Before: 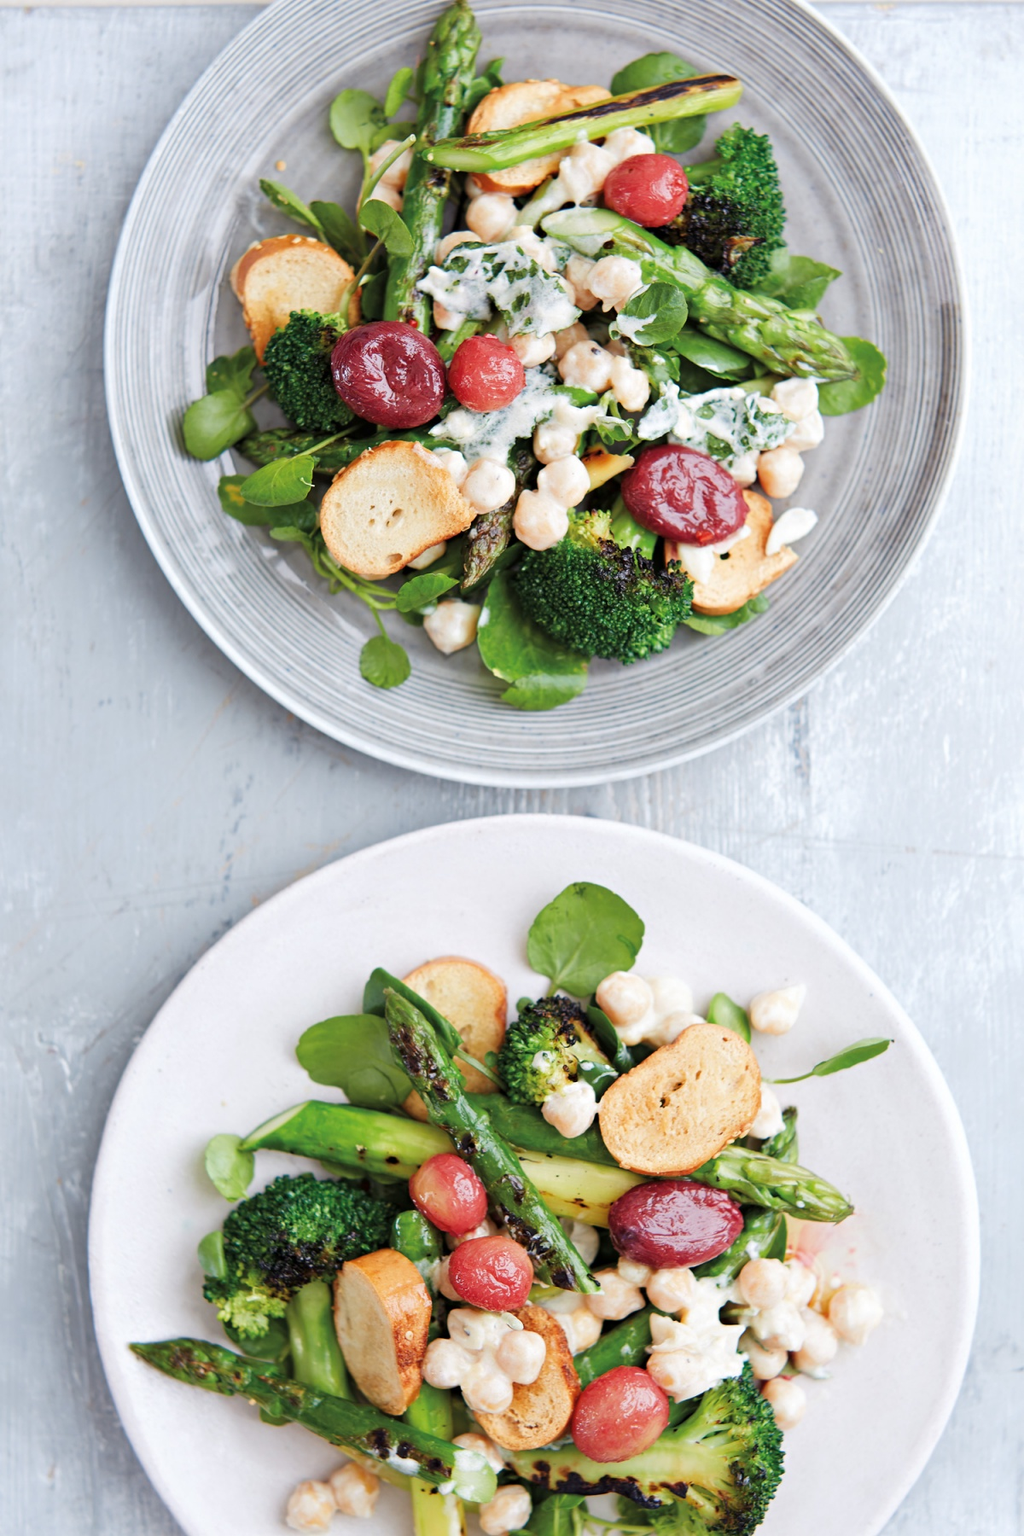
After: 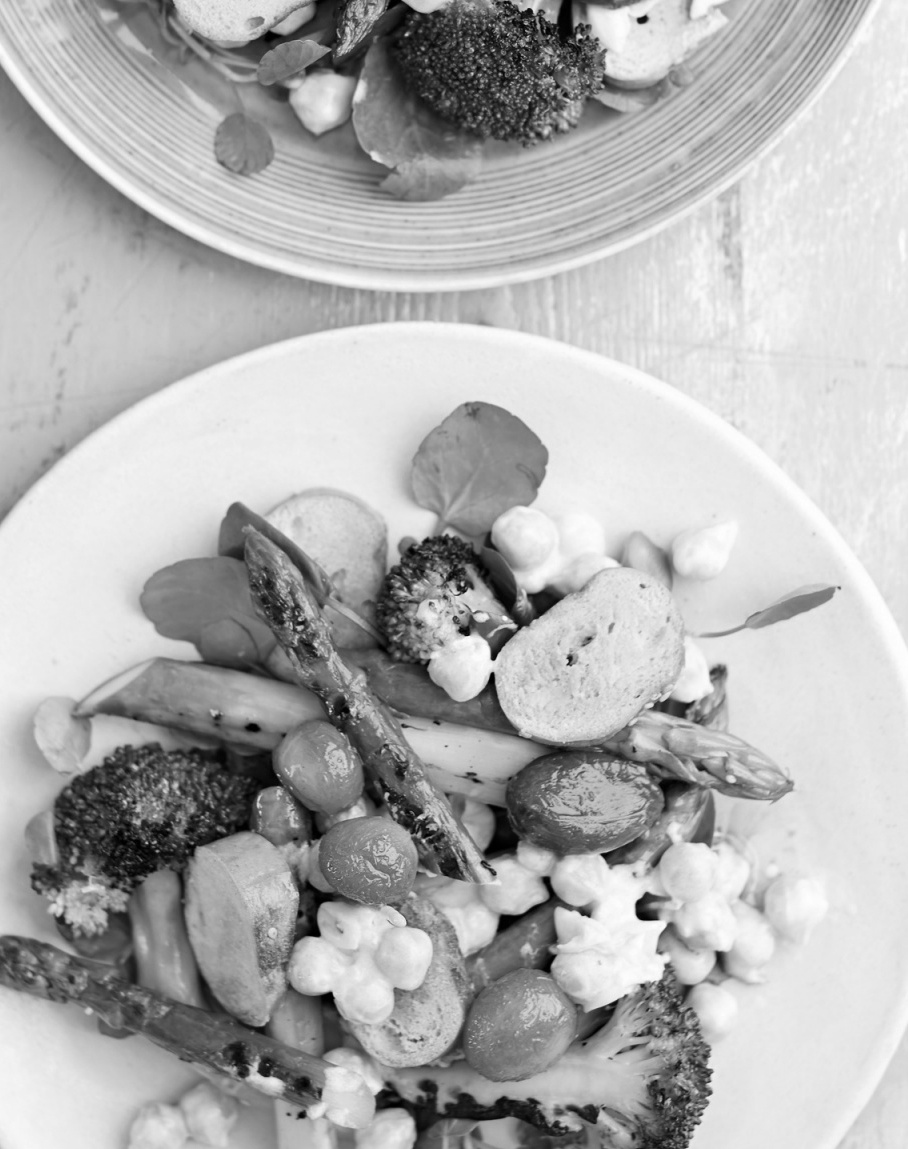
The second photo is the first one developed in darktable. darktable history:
crop and rotate: left 17.299%, top 35.115%, right 7.015%, bottom 1.024%
monochrome: a -4.13, b 5.16, size 1
